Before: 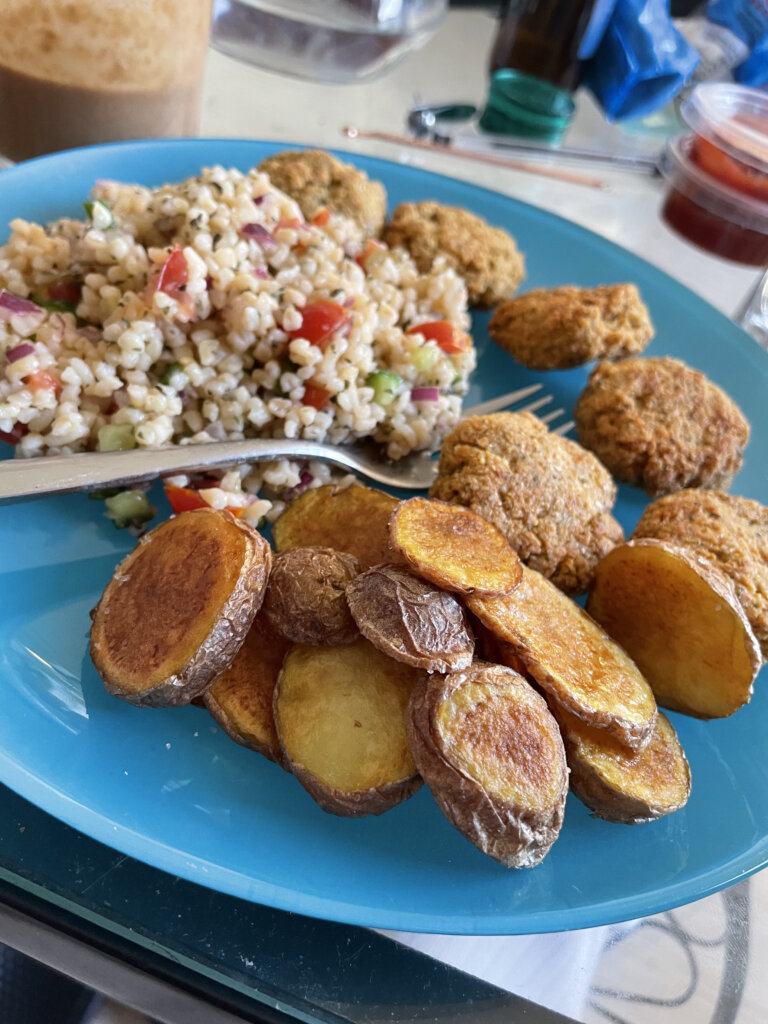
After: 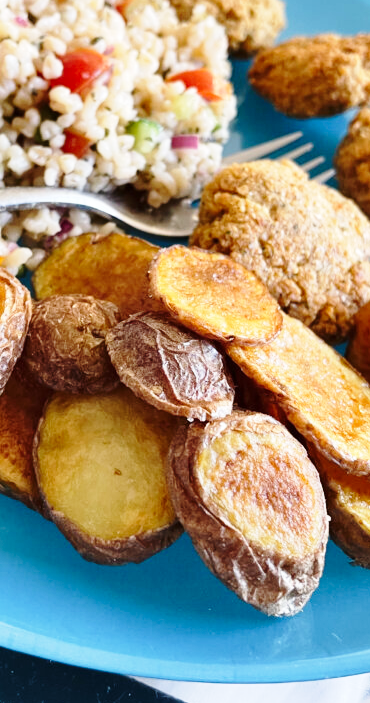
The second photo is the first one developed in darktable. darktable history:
crop: left 31.379%, top 24.658%, right 20.326%, bottom 6.628%
base curve: curves: ch0 [(0, 0) (0.028, 0.03) (0.121, 0.232) (0.46, 0.748) (0.859, 0.968) (1, 1)], preserve colors none
